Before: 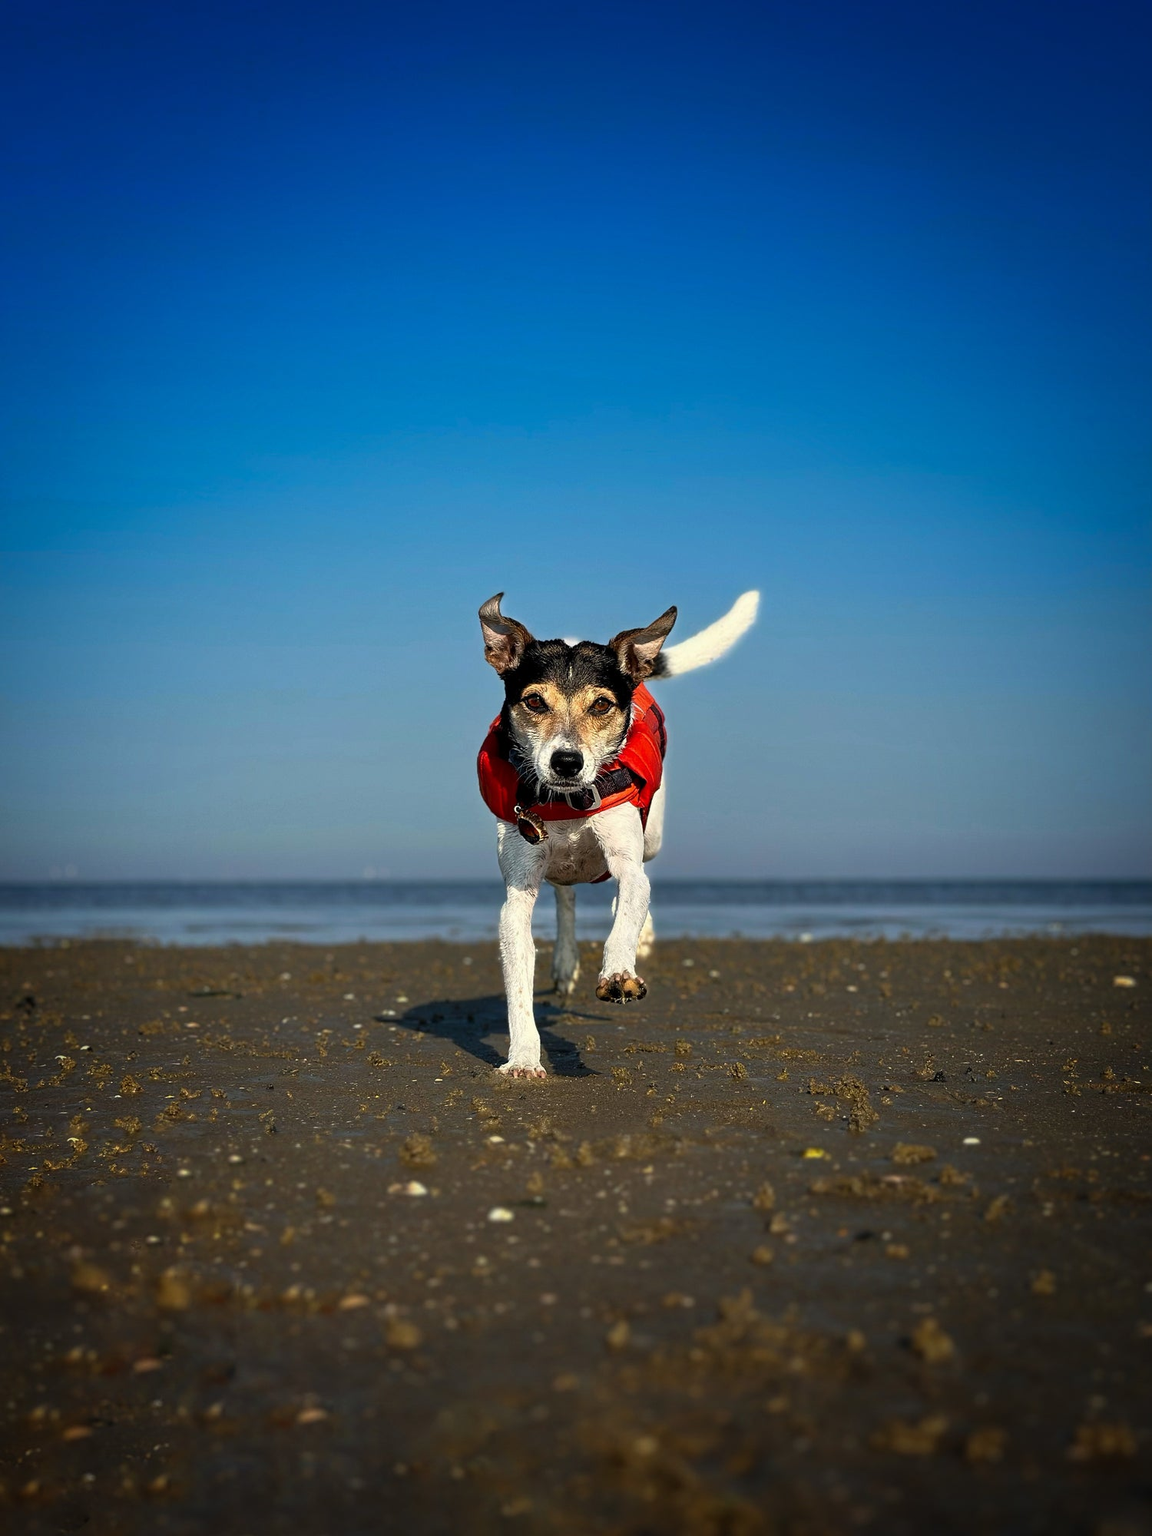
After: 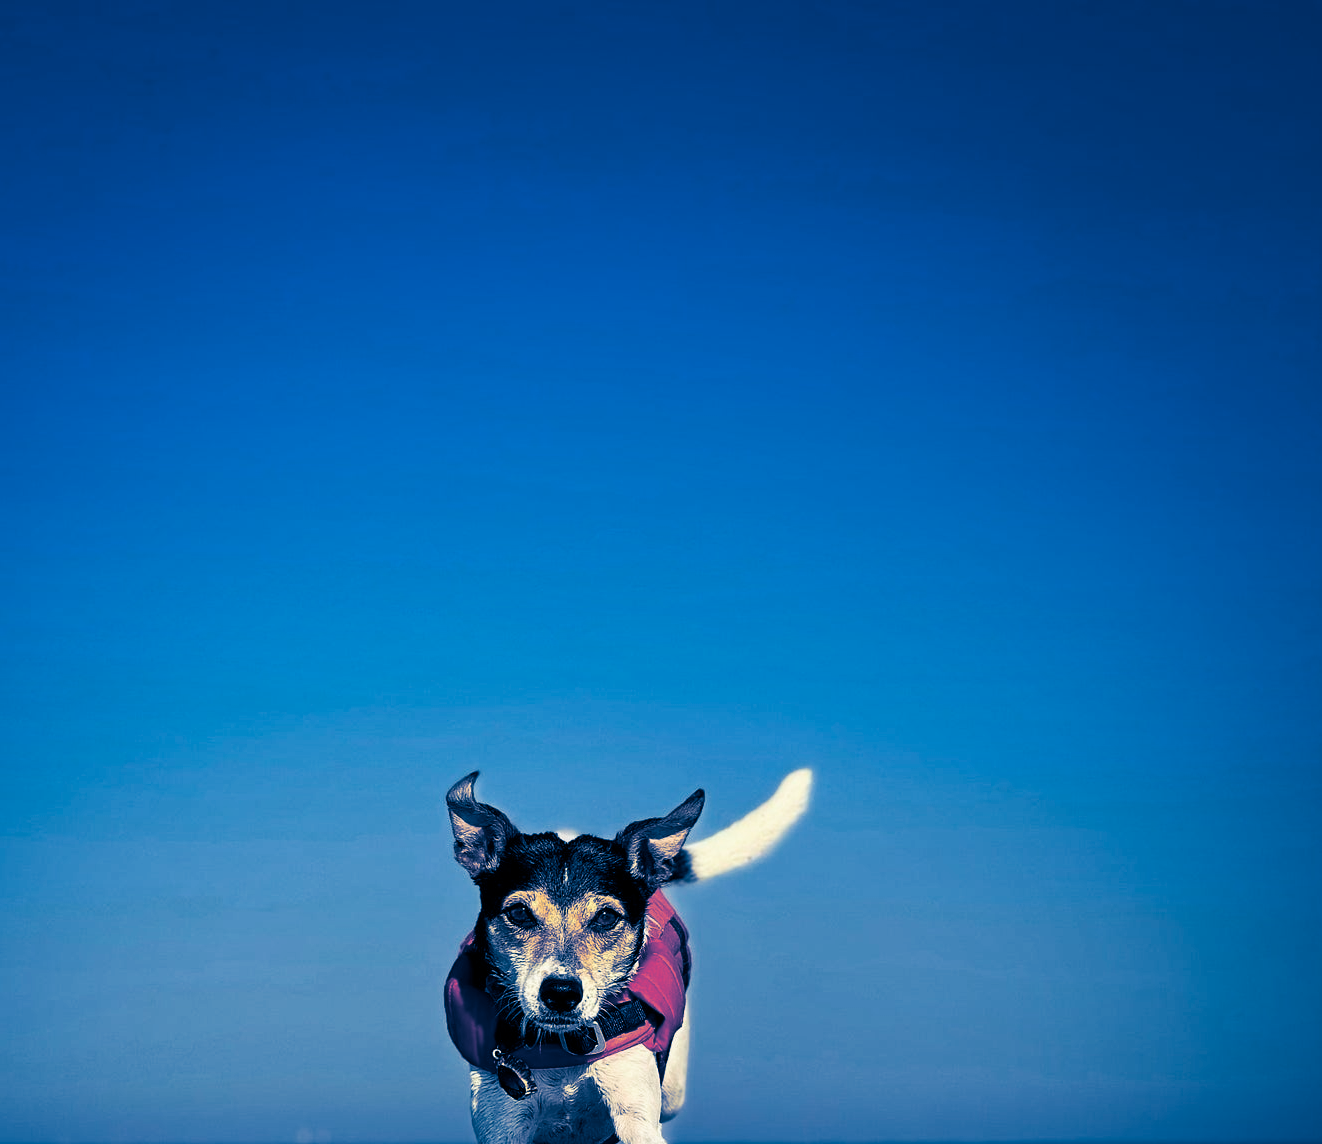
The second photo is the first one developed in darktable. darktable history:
crop and rotate: left 11.812%, bottom 42.776%
split-toning: shadows › hue 226.8°, shadows › saturation 1, highlights › saturation 0, balance -61.41
